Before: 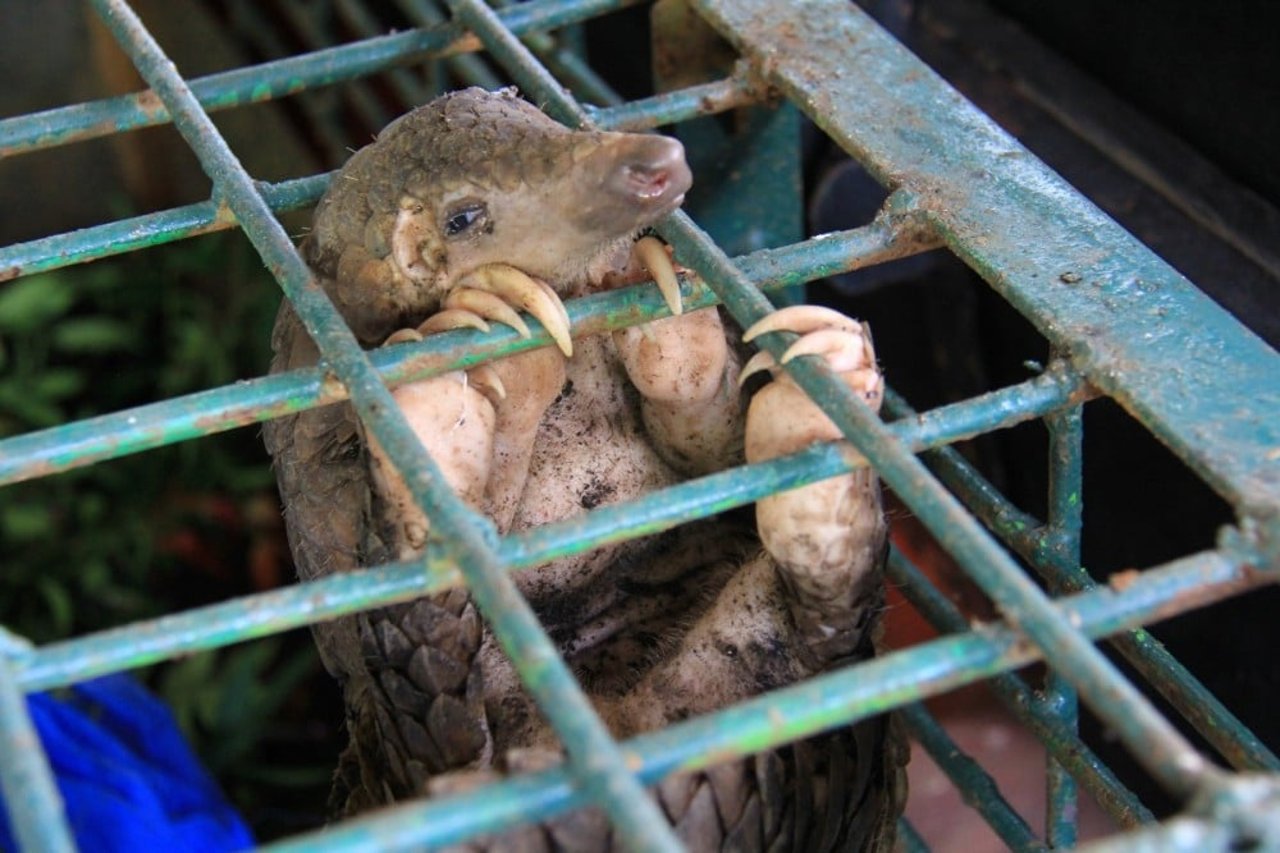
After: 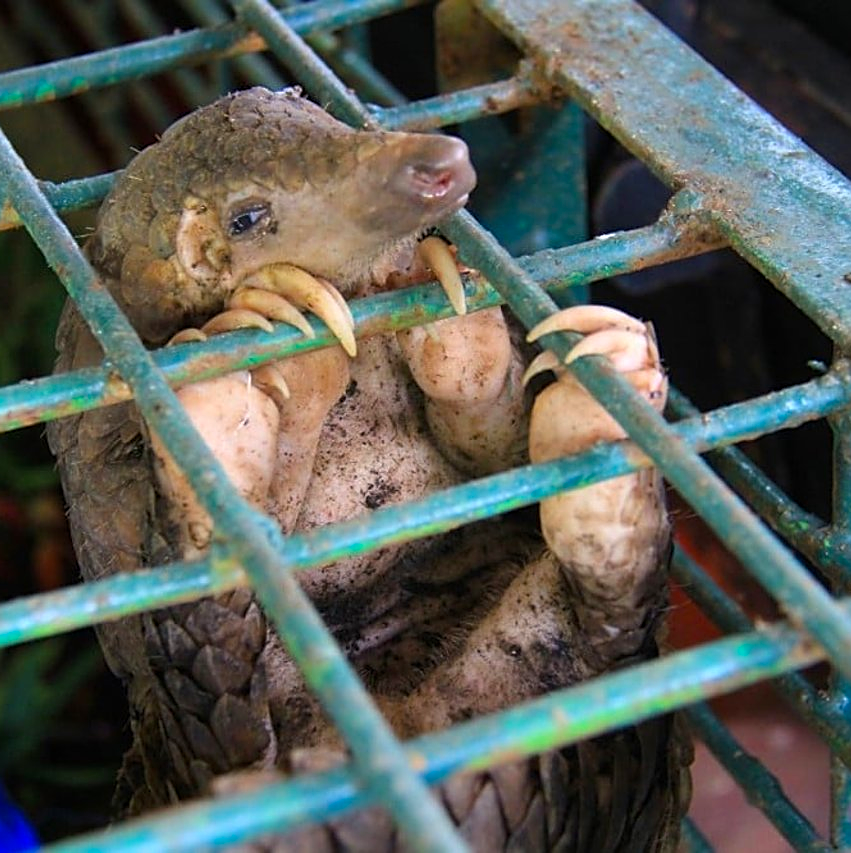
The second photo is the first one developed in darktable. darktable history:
crop: left 16.899%, right 16.556%
color balance rgb: perceptual saturation grading › global saturation 20%, global vibrance 20%
sharpen: on, module defaults
